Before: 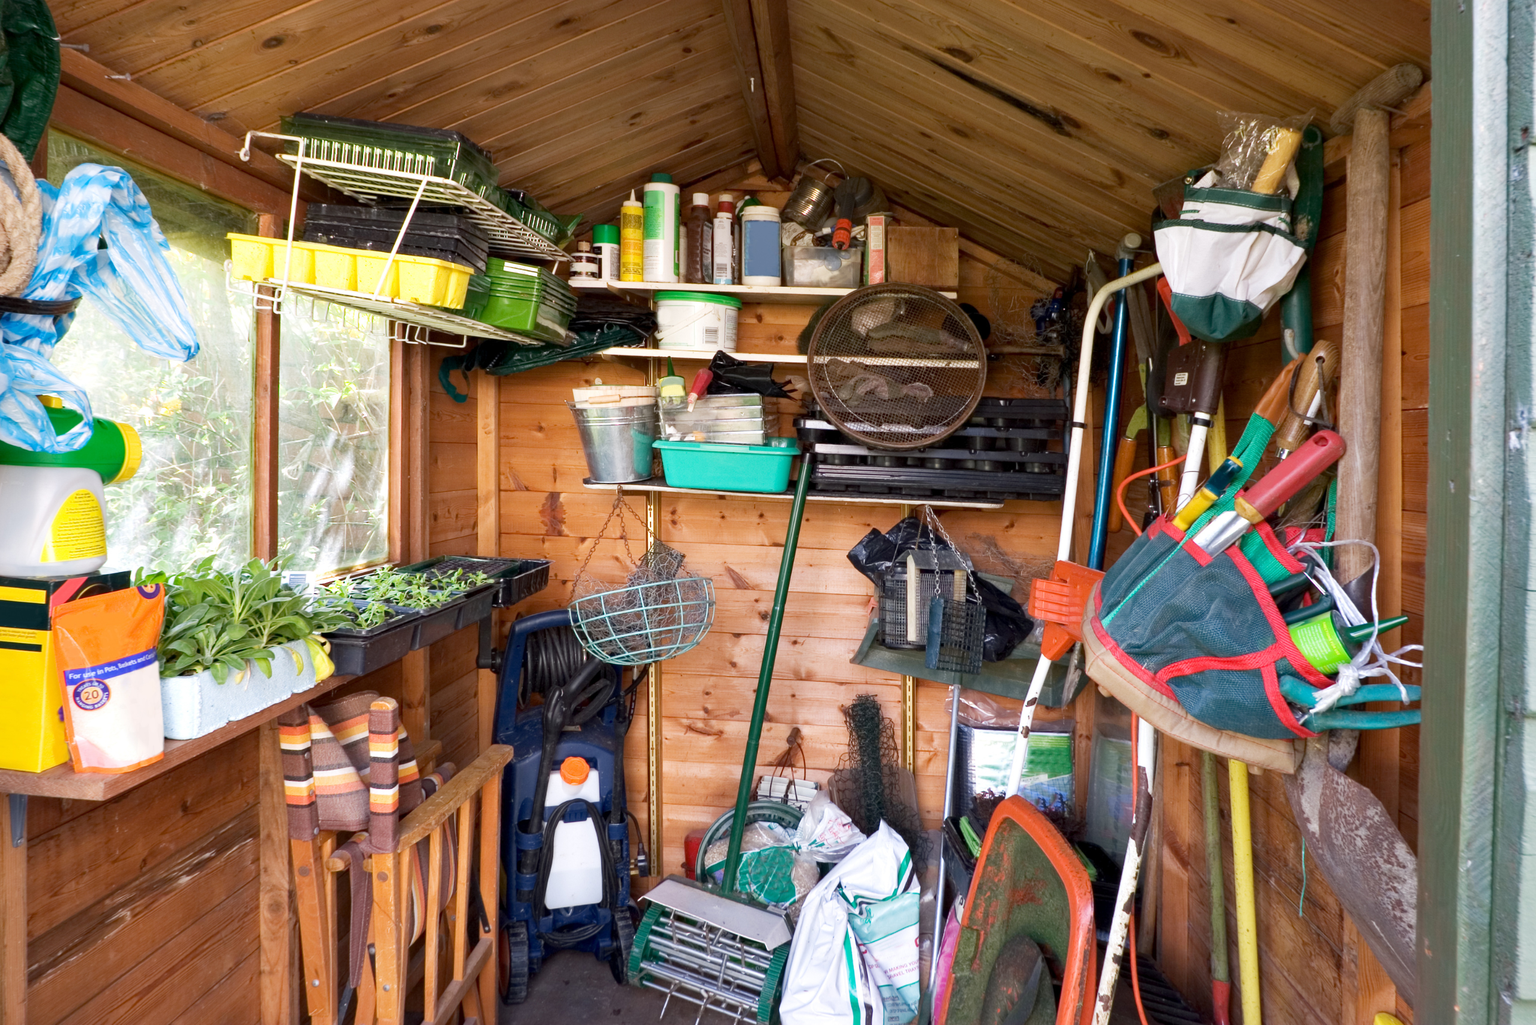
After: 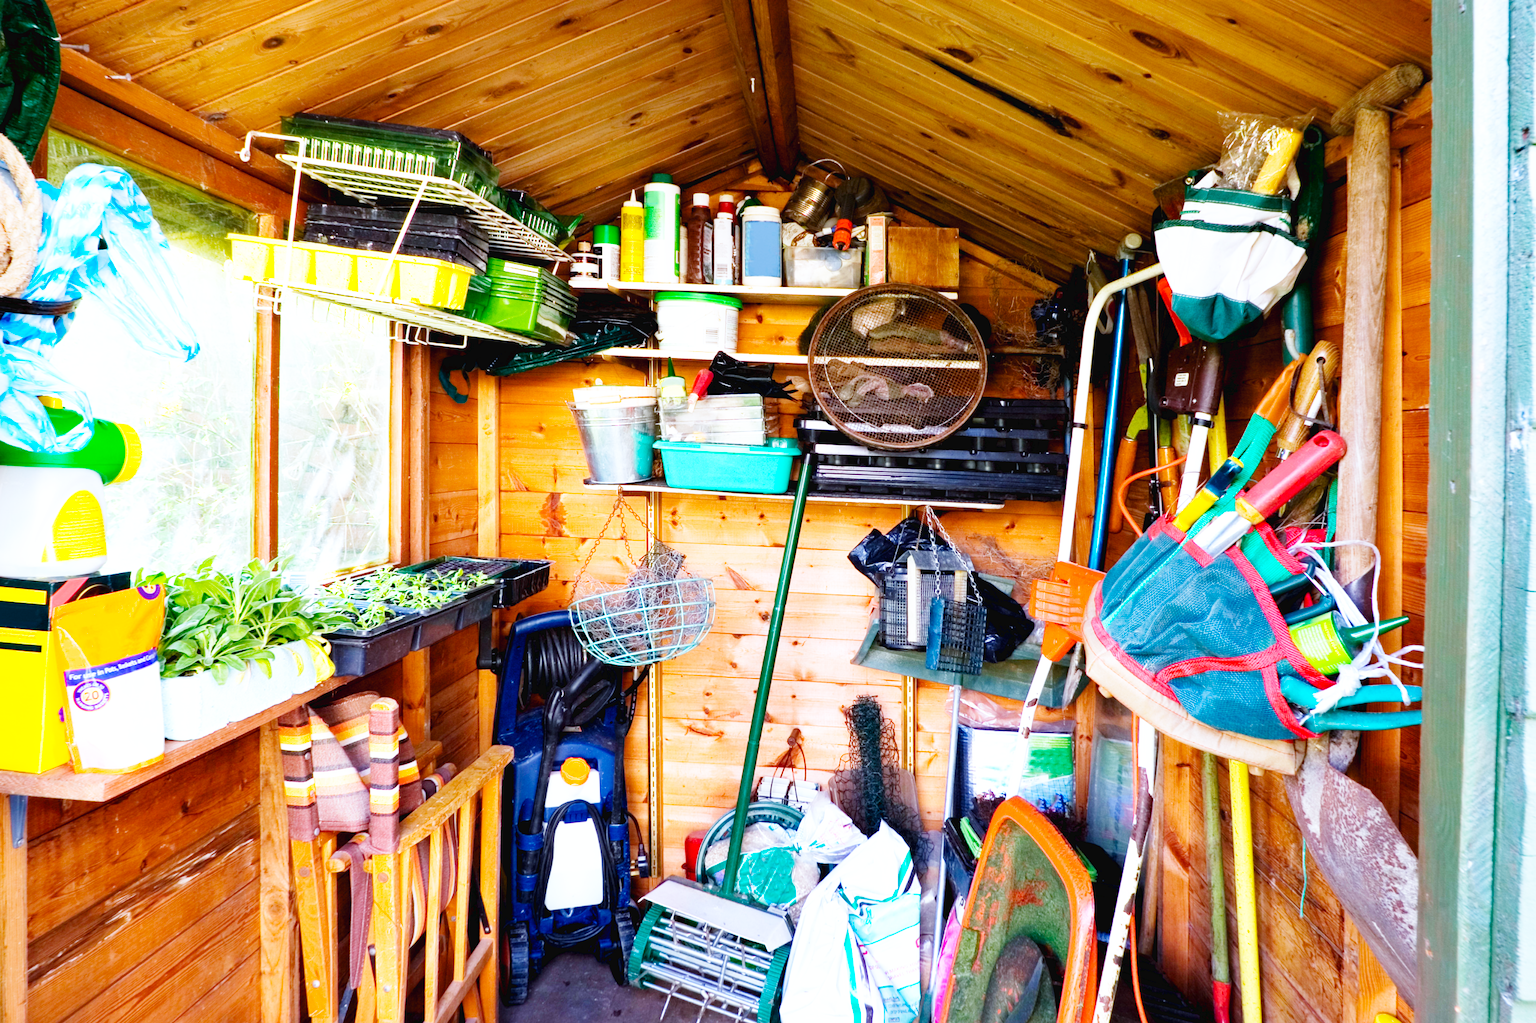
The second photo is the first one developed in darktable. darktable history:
color balance rgb: power › hue 327.11°, global offset › luminance -0.484%, perceptual saturation grading › global saturation 19.451%, global vibrance 20%
base curve: curves: ch0 [(0, 0.003) (0.001, 0.002) (0.006, 0.004) (0.02, 0.022) (0.048, 0.086) (0.094, 0.234) (0.162, 0.431) (0.258, 0.629) (0.385, 0.8) (0.548, 0.918) (0.751, 0.988) (1, 1)], preserve colors none
color calibration: illuminant custom, x 0.368, y 0.373, temperature 4345.74 K
